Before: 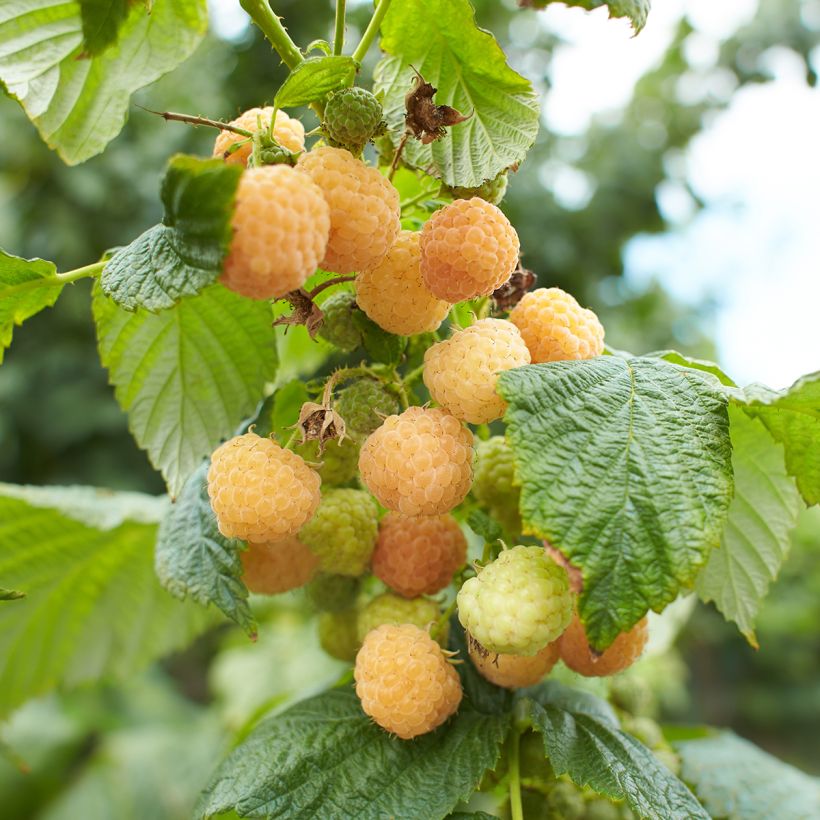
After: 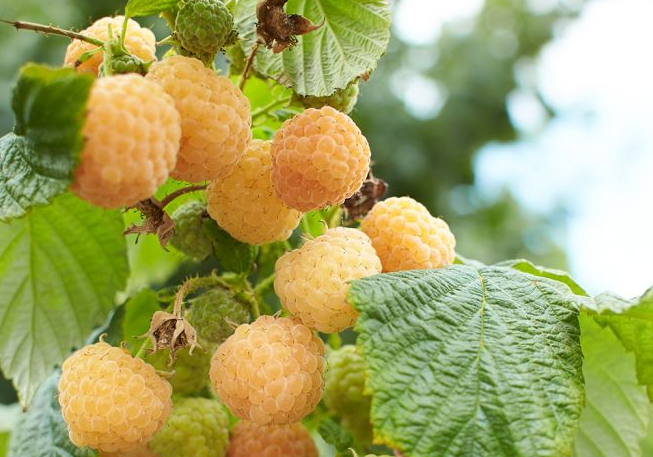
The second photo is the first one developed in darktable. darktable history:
crop: left 18.28%, top 11.117%, right 2.039%, bottom 33.136%
